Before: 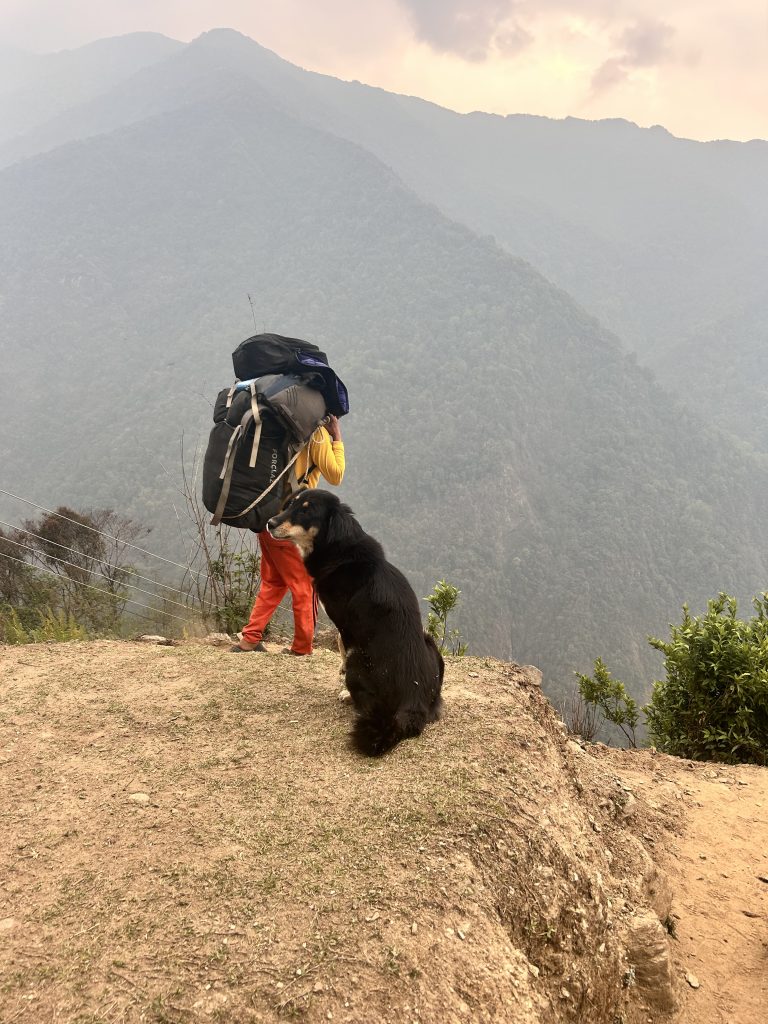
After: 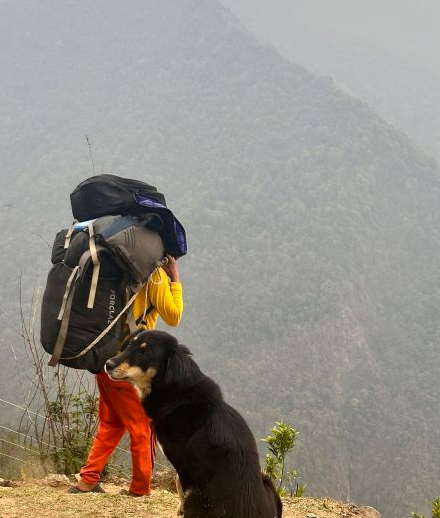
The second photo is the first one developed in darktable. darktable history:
crop: left 21.116%, top 15.597%, right 21.565%, bottom 33.757%
color balance rgb: perceptual saturation grading › global saturation 30.435%, global vibrance 9.494%
